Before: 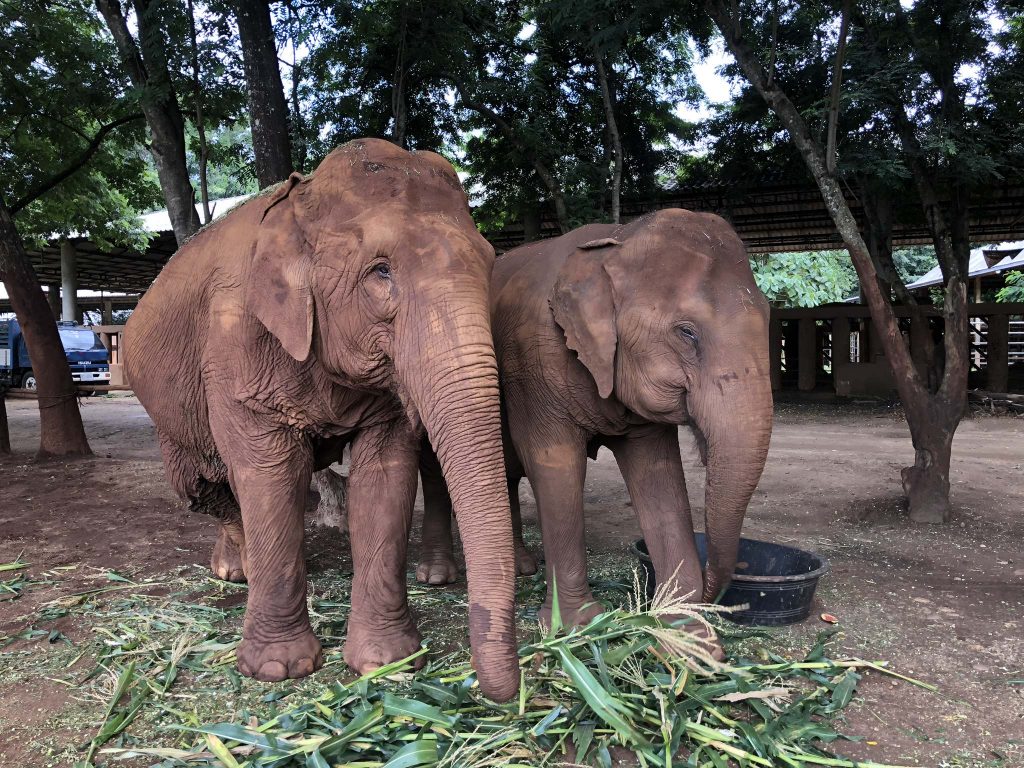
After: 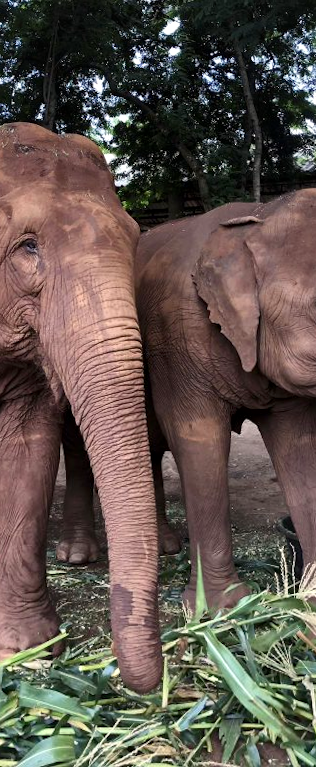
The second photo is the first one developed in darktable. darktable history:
crop: left 33.36%, right 33.36%
base curve: preserve colors none
color balance rgb: shadows lift › chroma 1%, shadows lift › hue 28.8°, power › hue 60°, highlights gain › chroma 1%, highlights gain › hue 60°, global offset › luminance 0.25%, perceptual saturation grading › highlights -20%, perceptual saturation grading › shadows 20%, perceptual brilliance grading › highlights 5%, perceptual brilliance grading › shadows -10%, global vibrance 19.67%
rotate and perspective: rotation 0.215°, lens shift (vertical) -0.139, crop left 0.069, crop right 0.939, crop top 0.002, crop bottom 0.996
local contrast: mode bilateral grid, contrast 20, coarseness 100, detail 150%, midtone range 0.2
